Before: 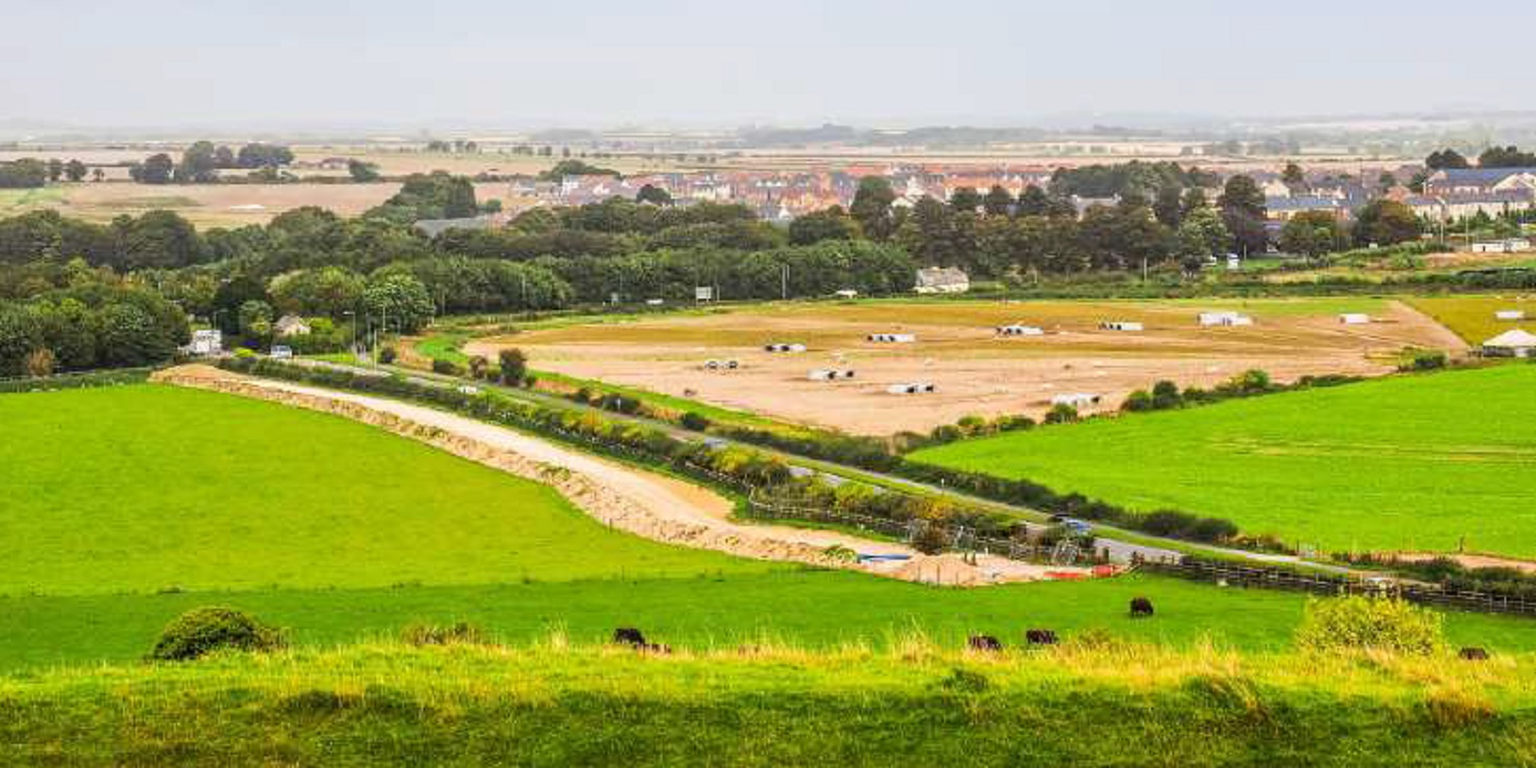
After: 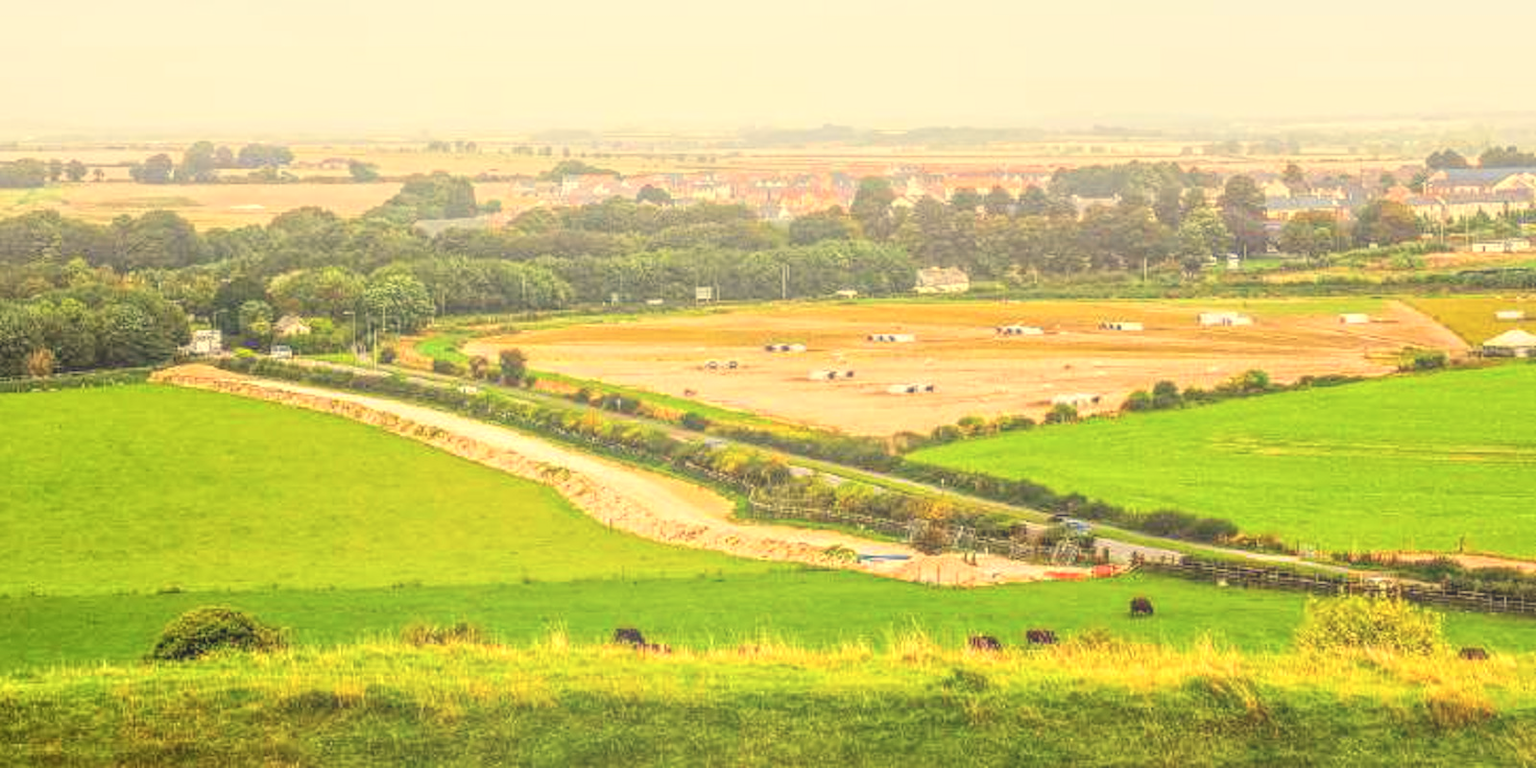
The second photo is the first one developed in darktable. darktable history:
local contrast: highlights 61%, detail 143%, midtone range 0.428
white balance: red 1.08, blue 0.791
bloom: size 40%
